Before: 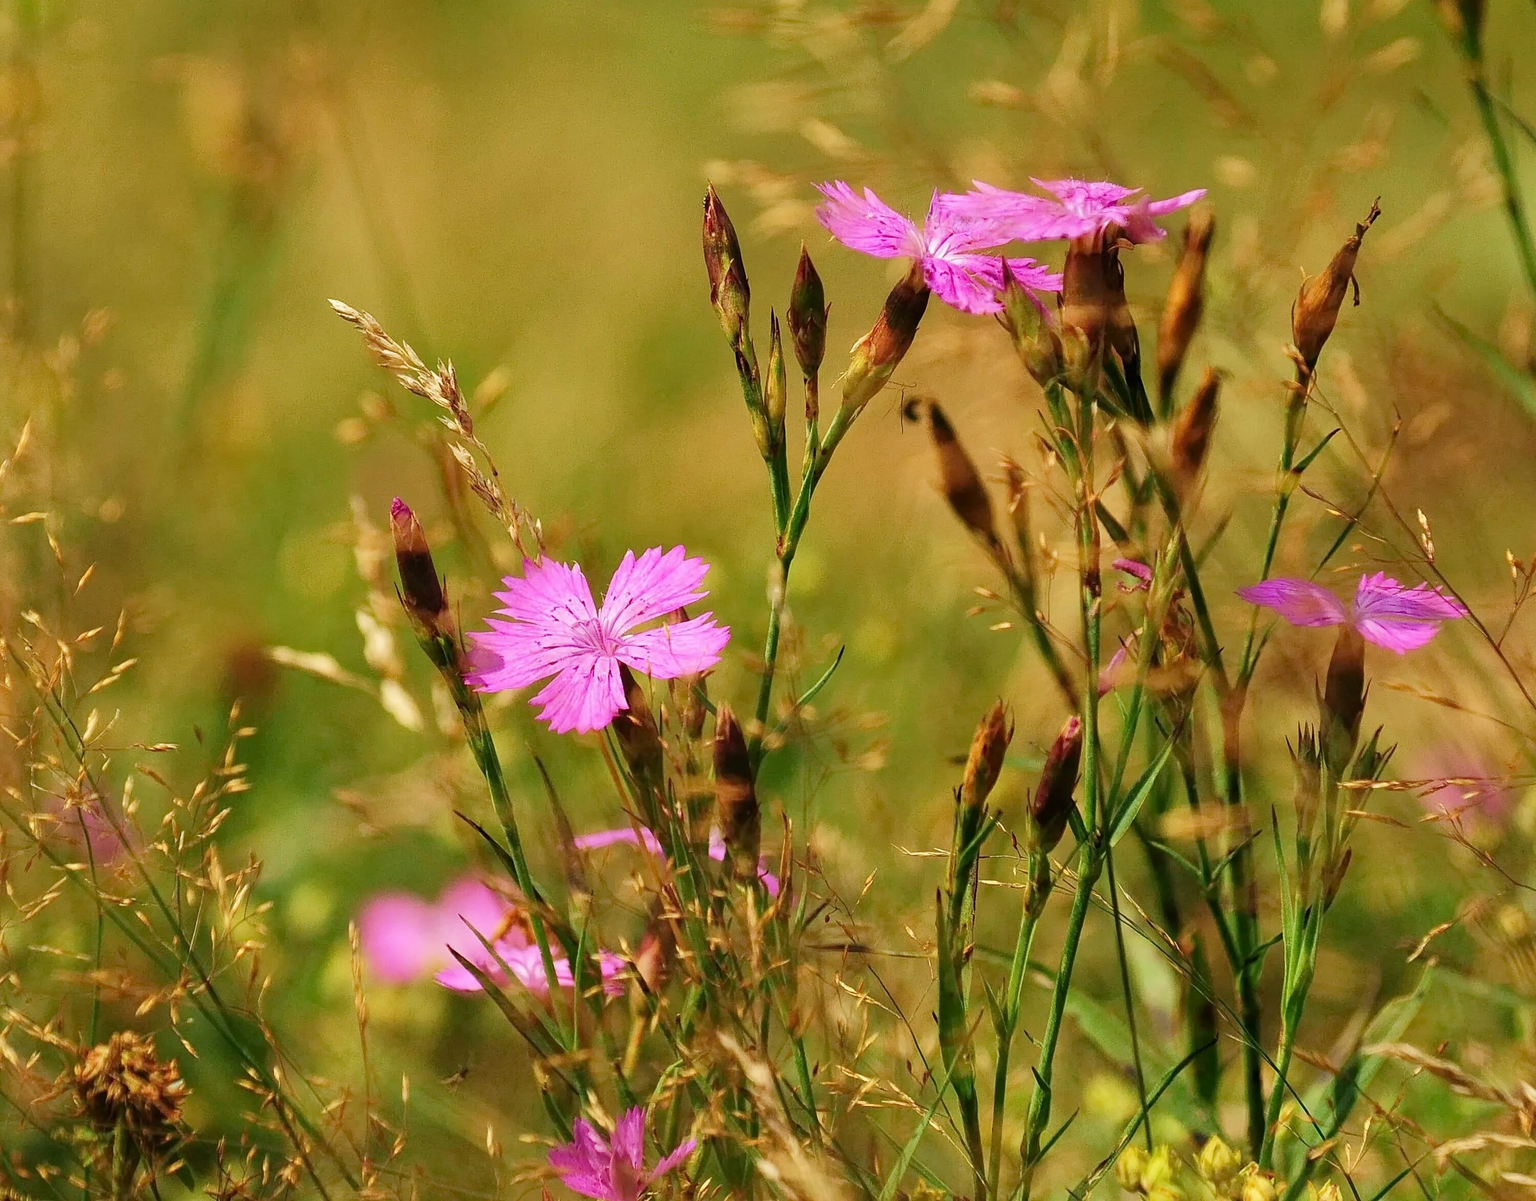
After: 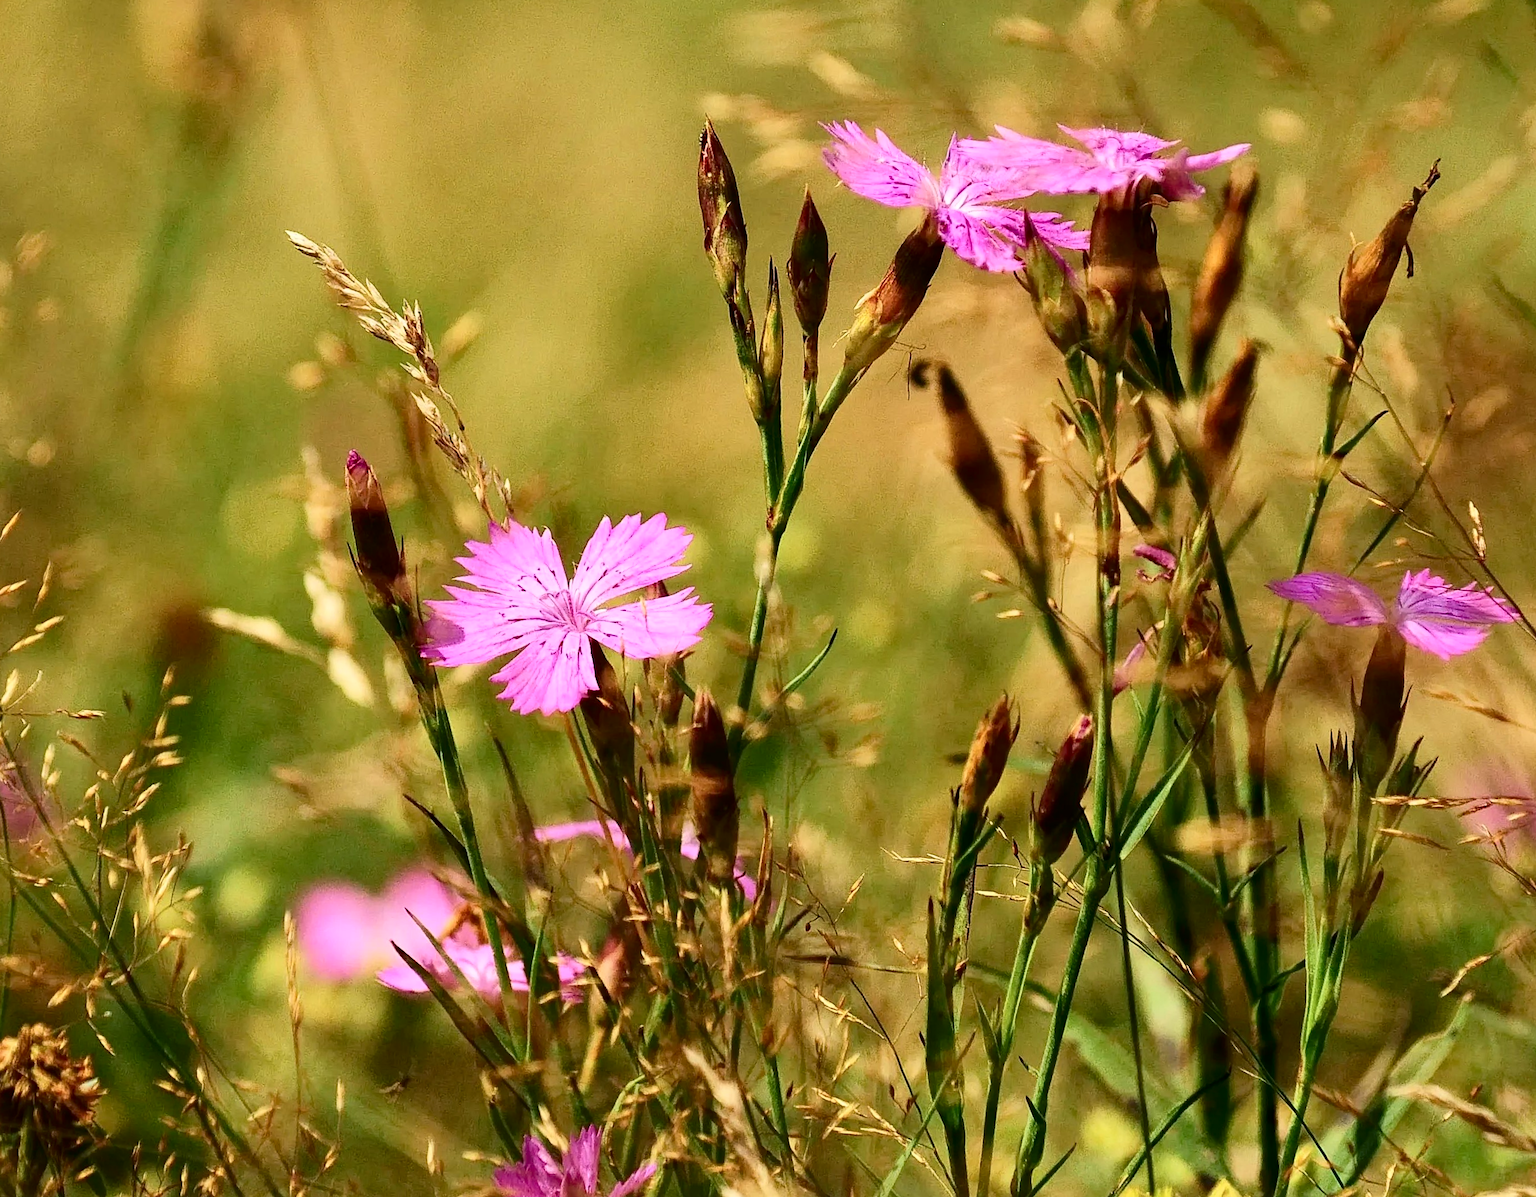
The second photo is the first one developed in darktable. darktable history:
crop and rotate: angle -2°, left 3.105%, top 4.198%, right 1.465%, bottom 0.622%
contrast brightness saturation: contrast 0.285
